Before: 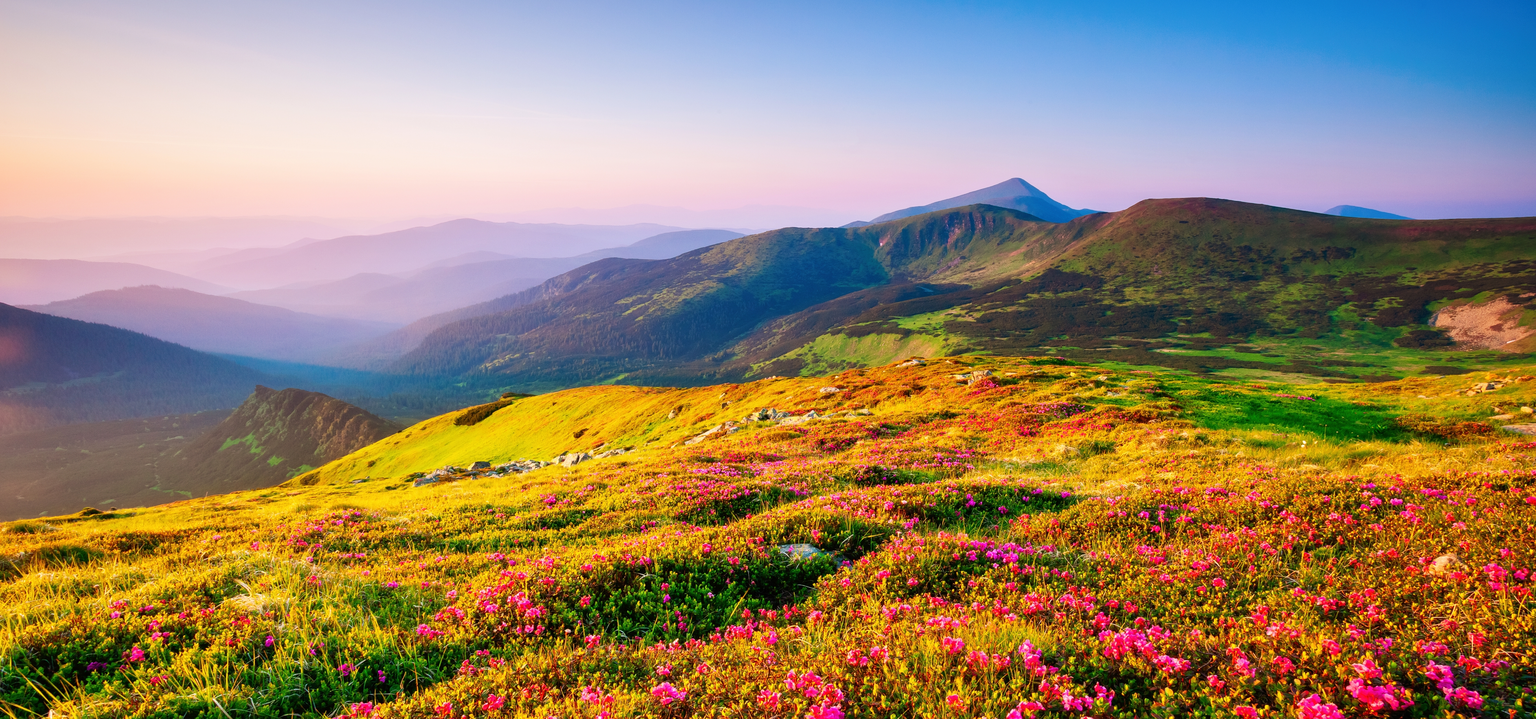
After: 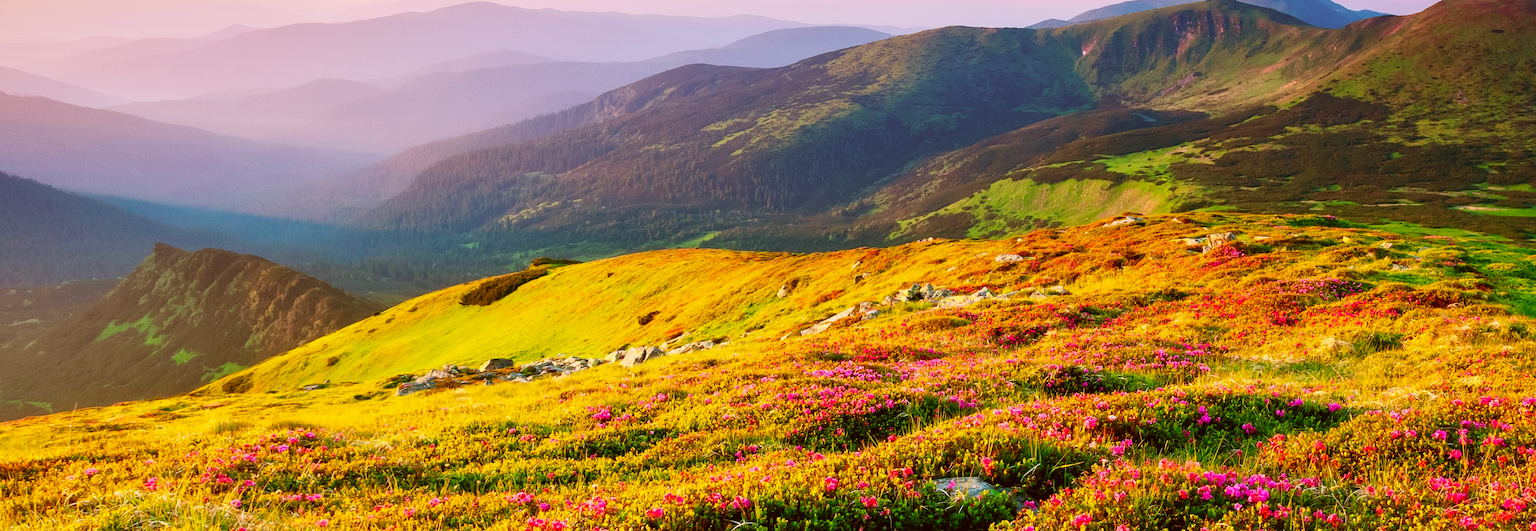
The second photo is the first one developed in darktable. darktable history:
crop: left 11.123%, top 27.61%, right 18.3%, bottom 17.034%
rotate and perspective: rotation 0.679°, lens shift (horizontal) 0.136, crop left 0.009, crop right 0.991, crop top 0.078, crop bottom 0.95
color correction: highlights a* -0.482, highlights b* 0.161, shadows a* 4.66, shadows b* 20.72
